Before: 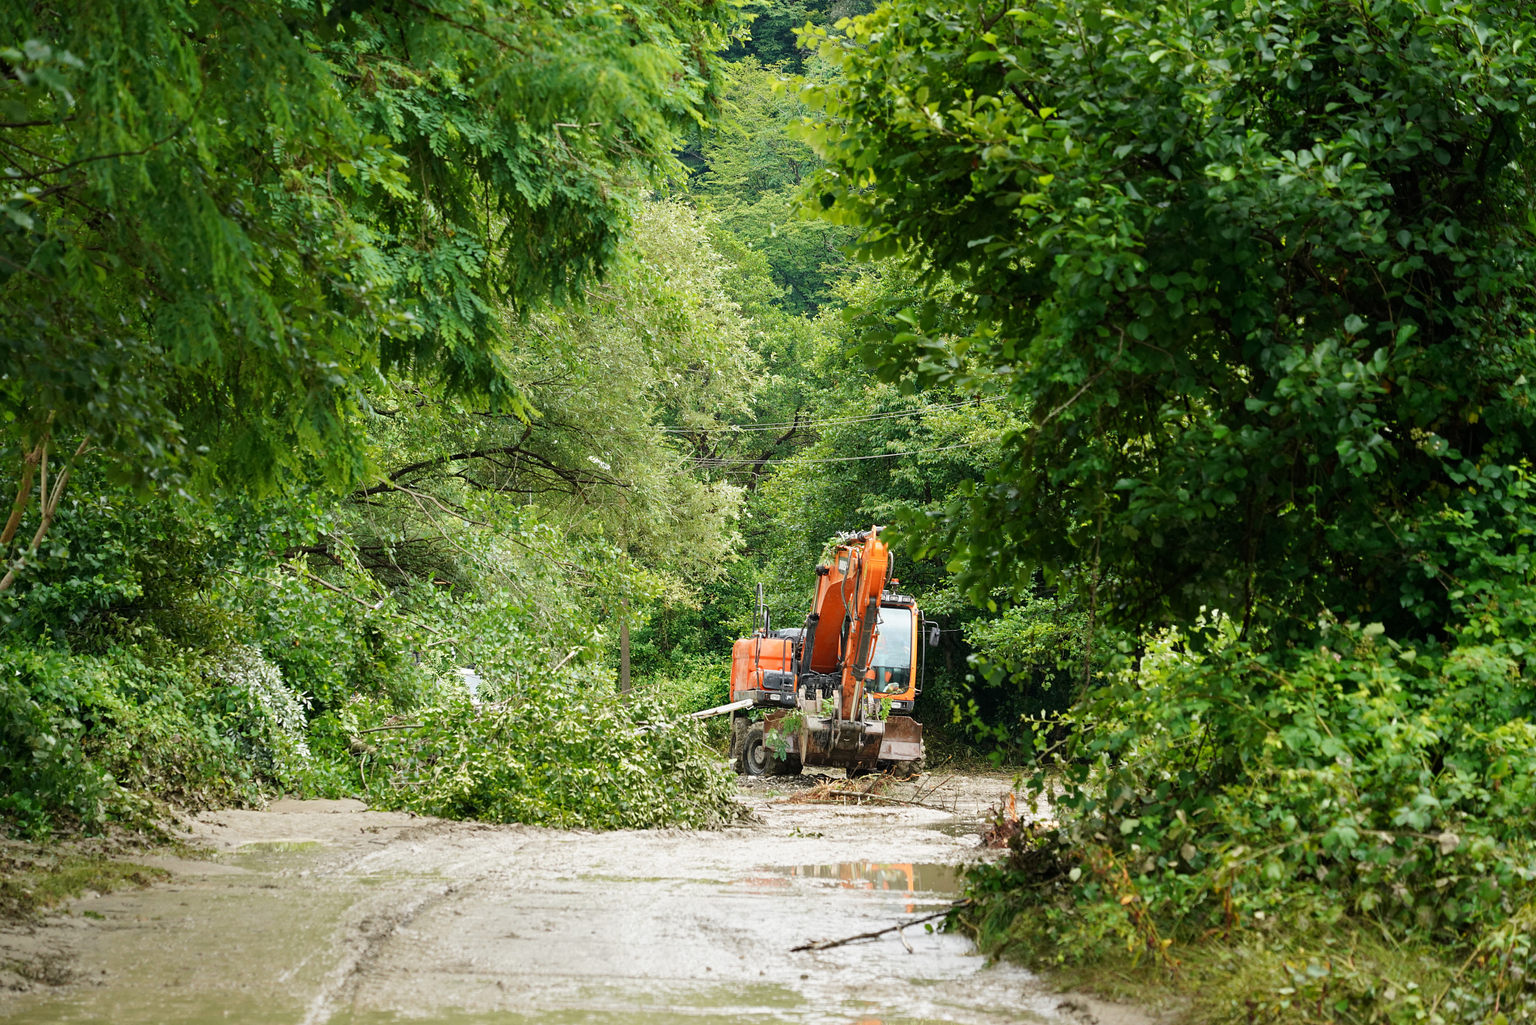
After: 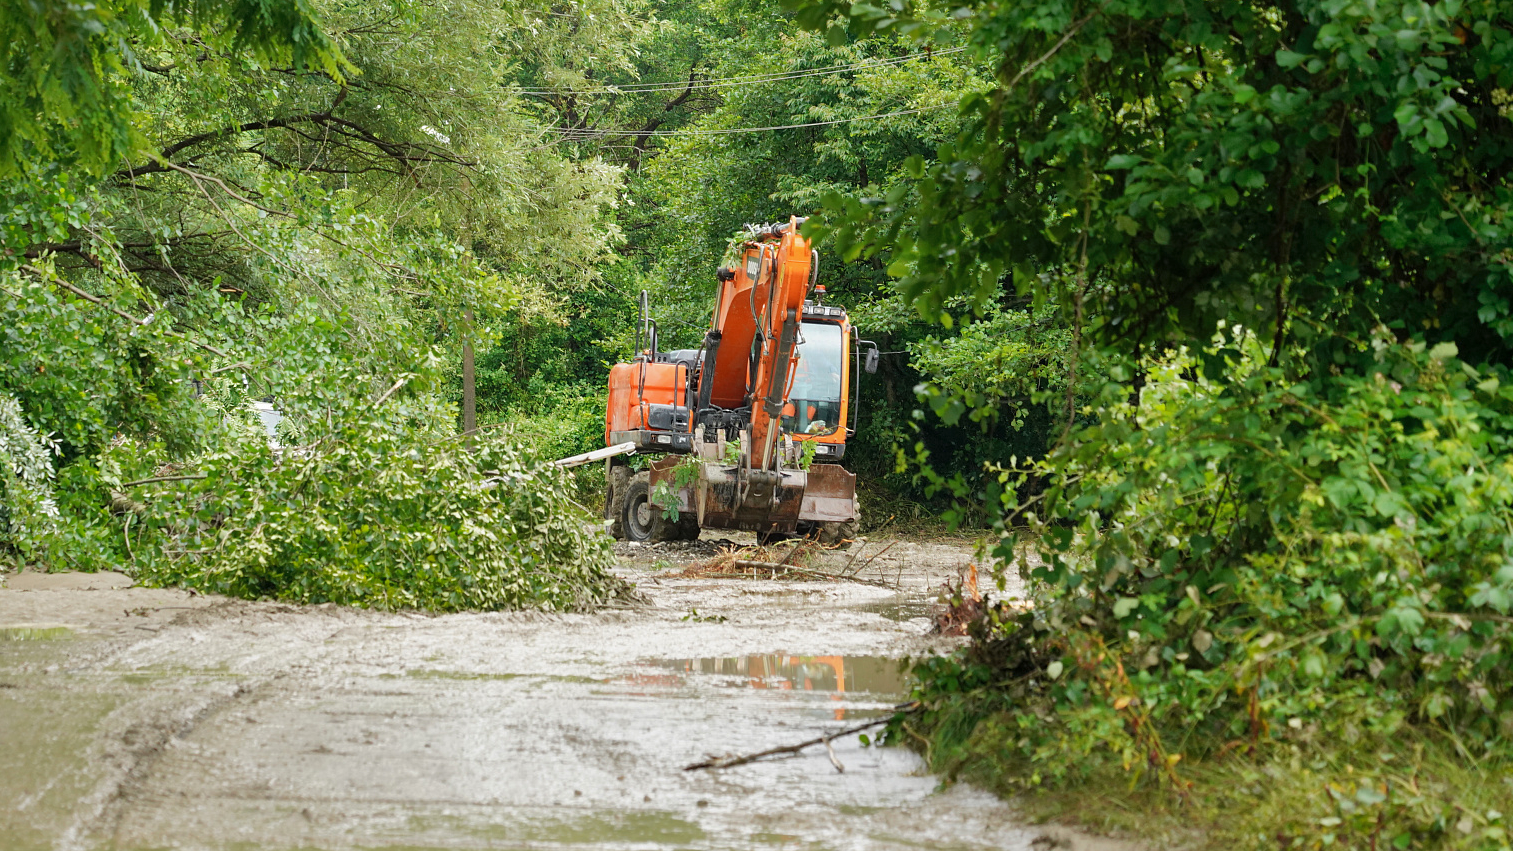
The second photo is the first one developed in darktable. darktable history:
shadows and highlights: on, module defaults
crop and rotate: left 17.299%, top 35.115%, right 7.015%, bottom 1.024%
